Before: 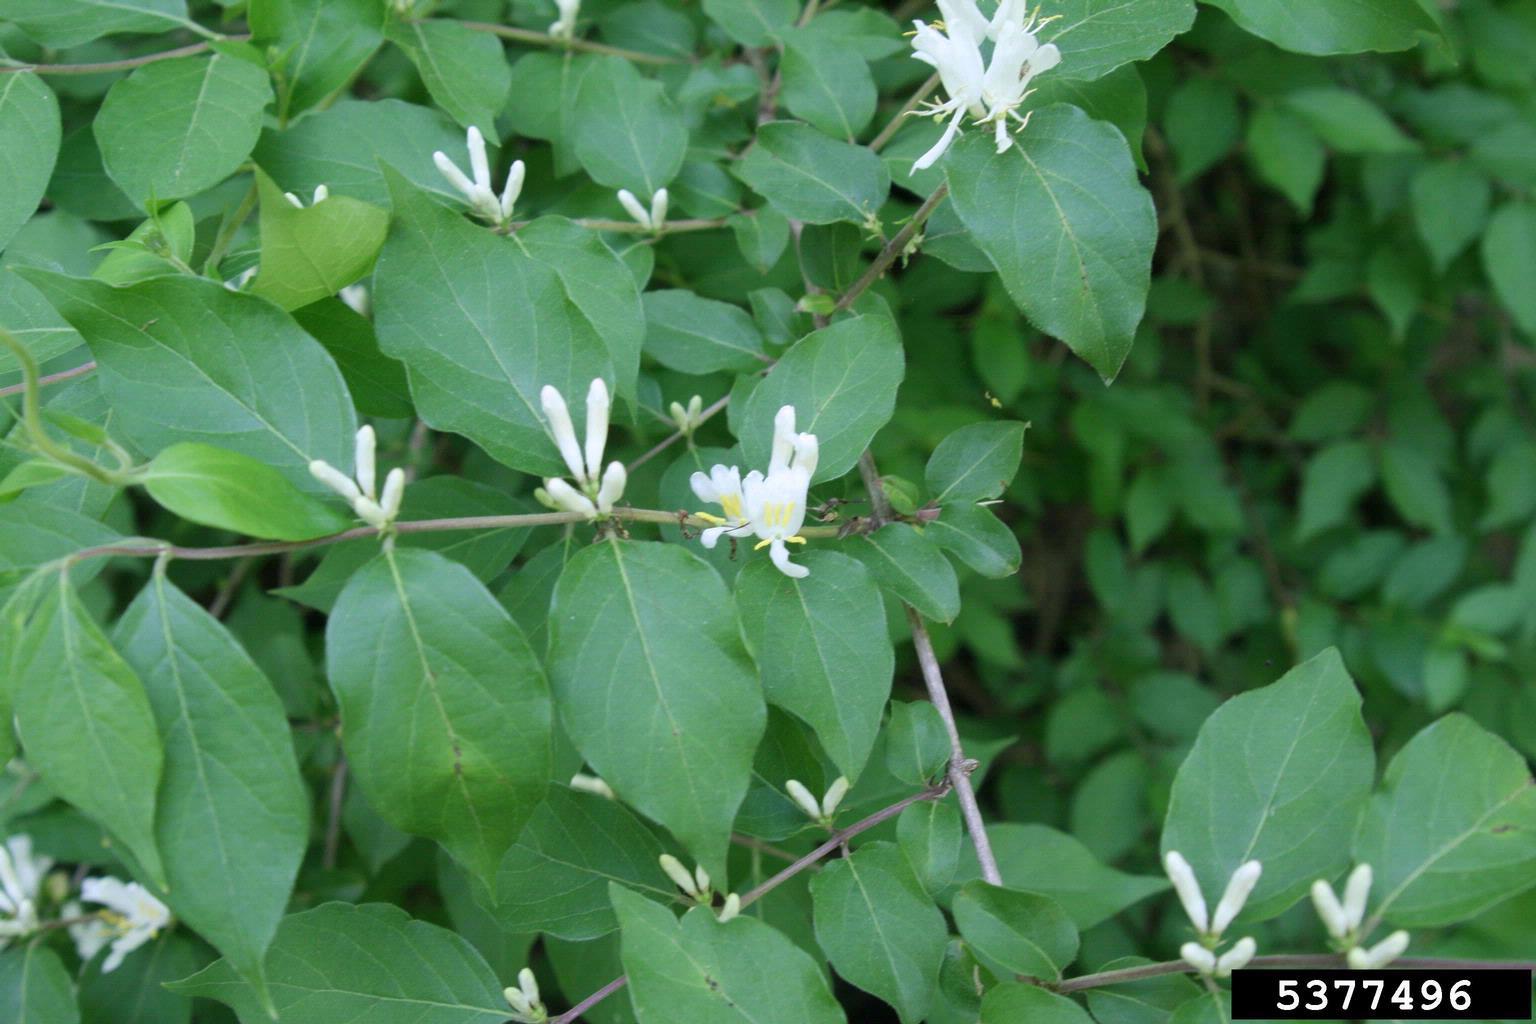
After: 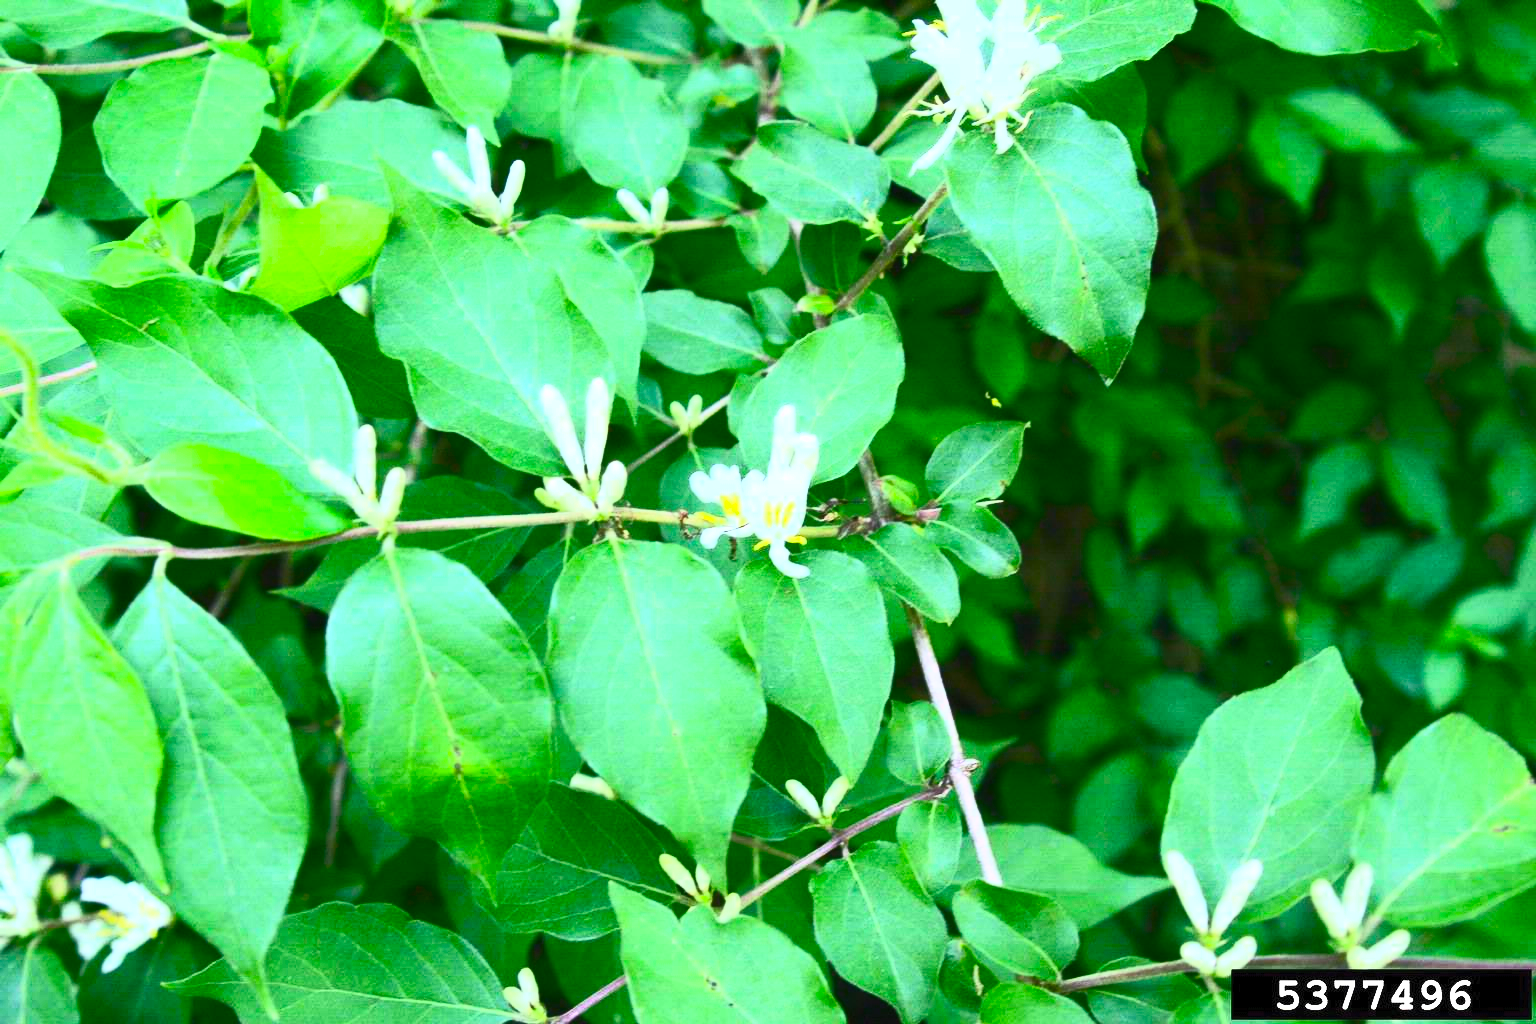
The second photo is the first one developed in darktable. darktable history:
color balance: output saturation 120%
contrast brightness saturation: contrast 0.83, brightness 0.59, saturation 0.59
